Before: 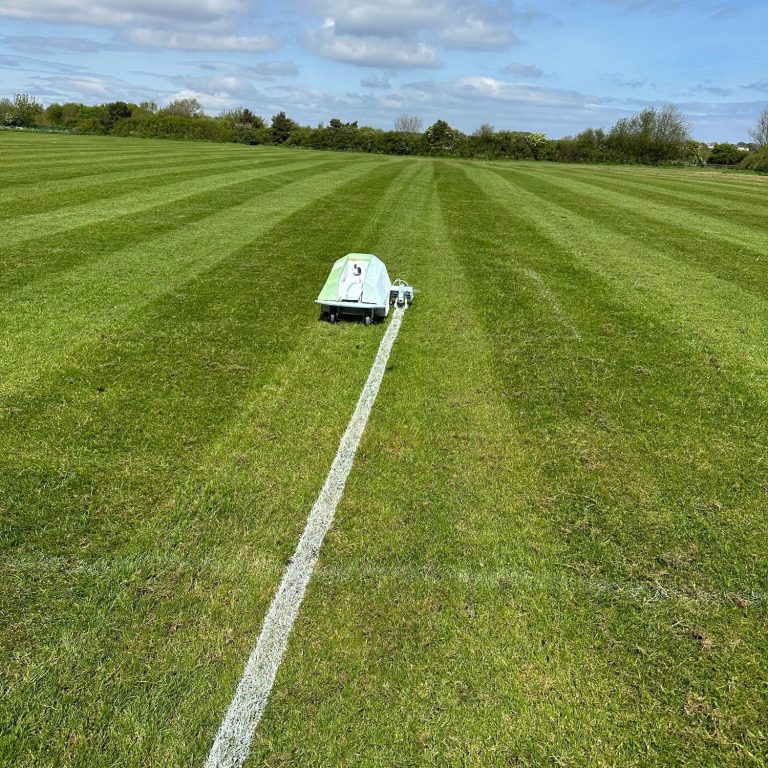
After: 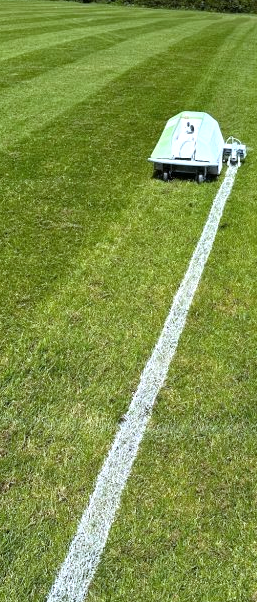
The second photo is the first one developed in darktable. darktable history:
exposure: exposure 0.3 EV, compensate highlight preservation false
white balance: red 0.954, blue 1.079
crop and rotate: left 21.77%, top 18.528%, right 44.676%, bottom 2.997%
